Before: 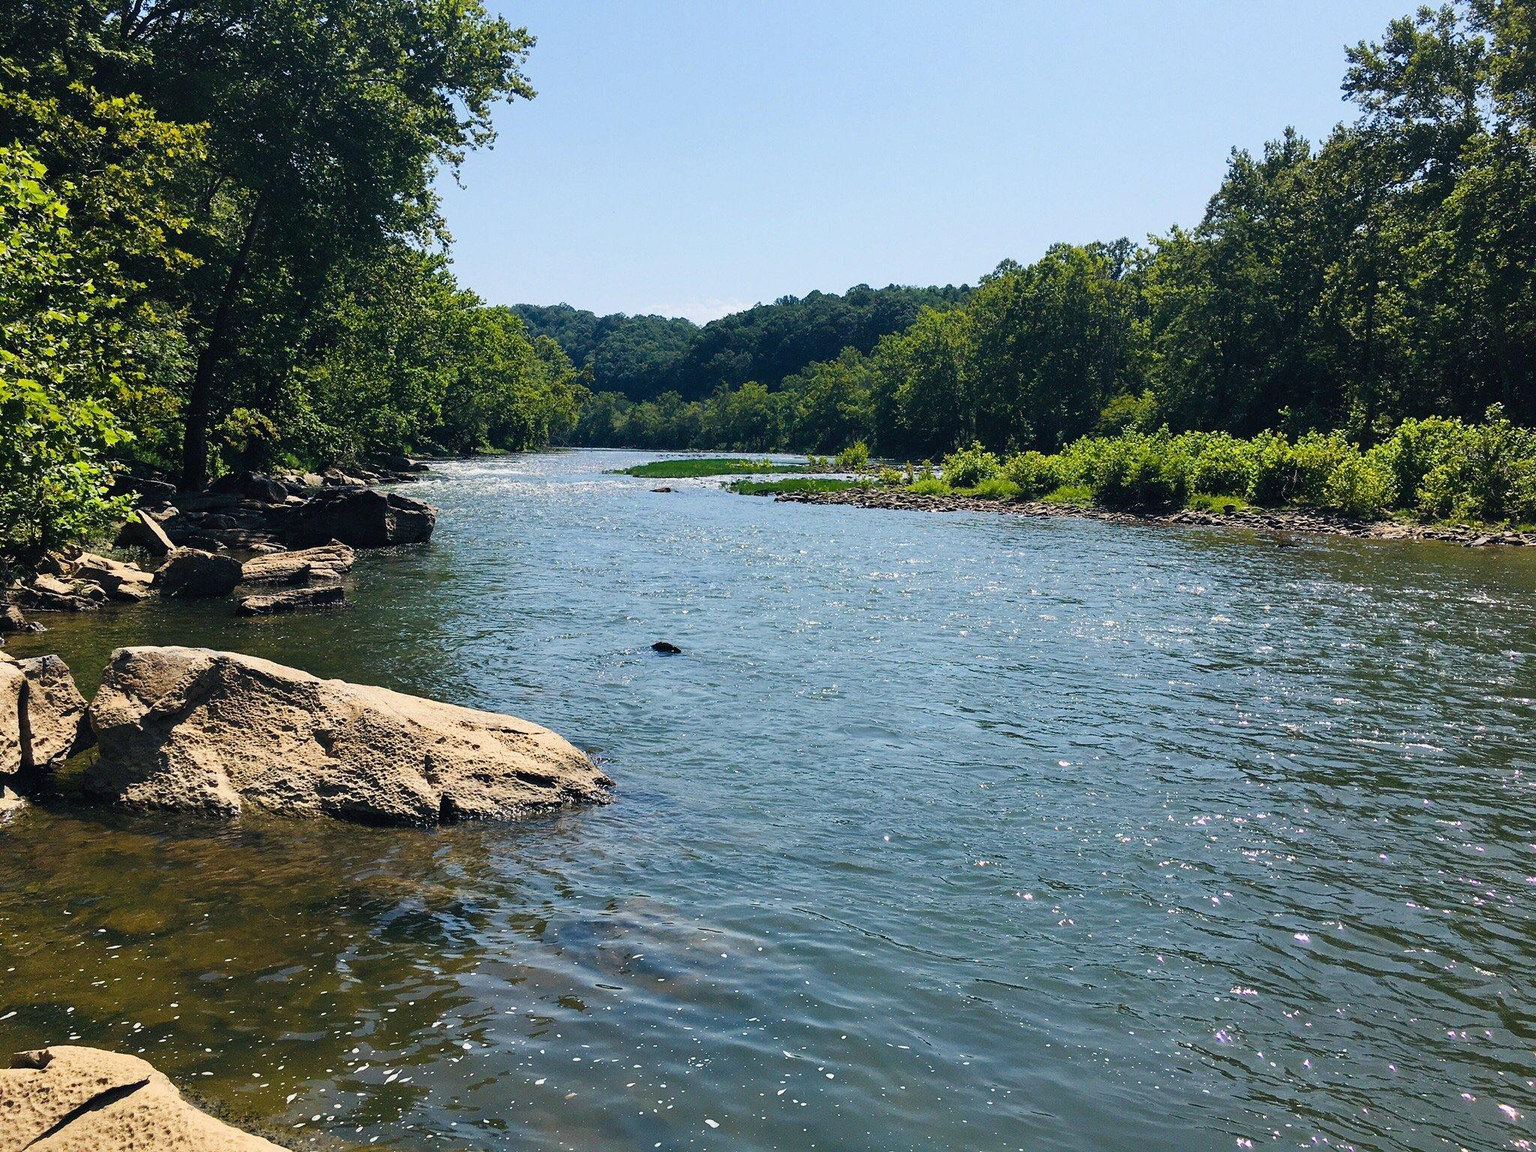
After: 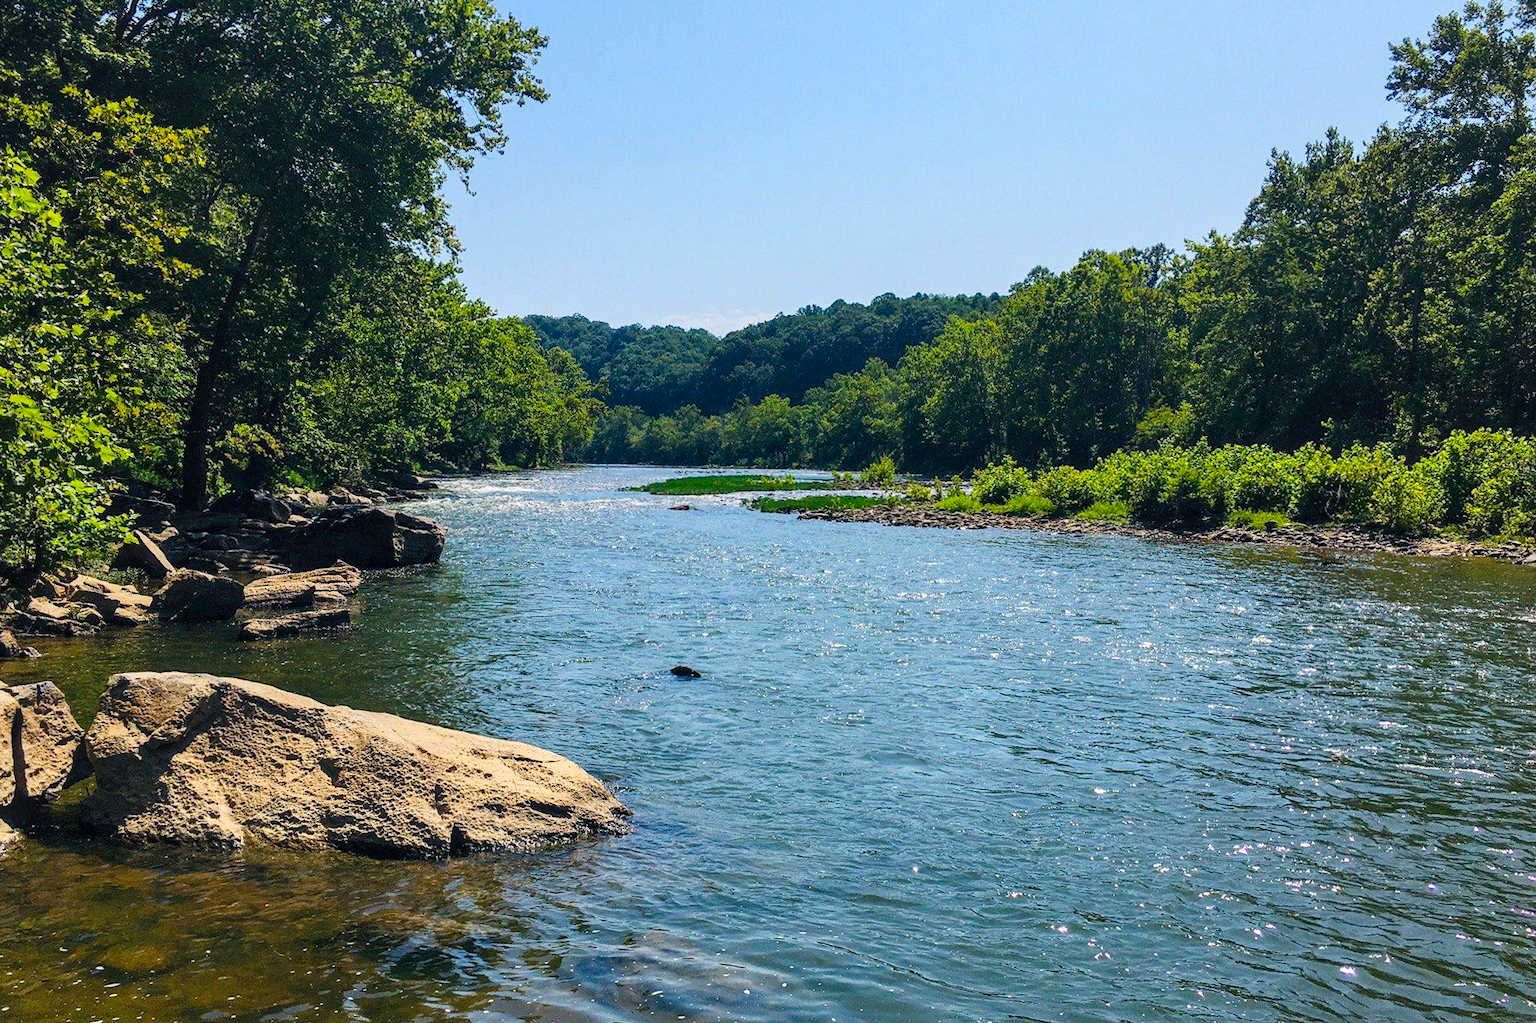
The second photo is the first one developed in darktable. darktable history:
color correction: saturation 1.34
crop and rotate: angle 0.2°, left 0.275%, right 3.127%, bottom 14.18%
local contrast: on, module defaults
